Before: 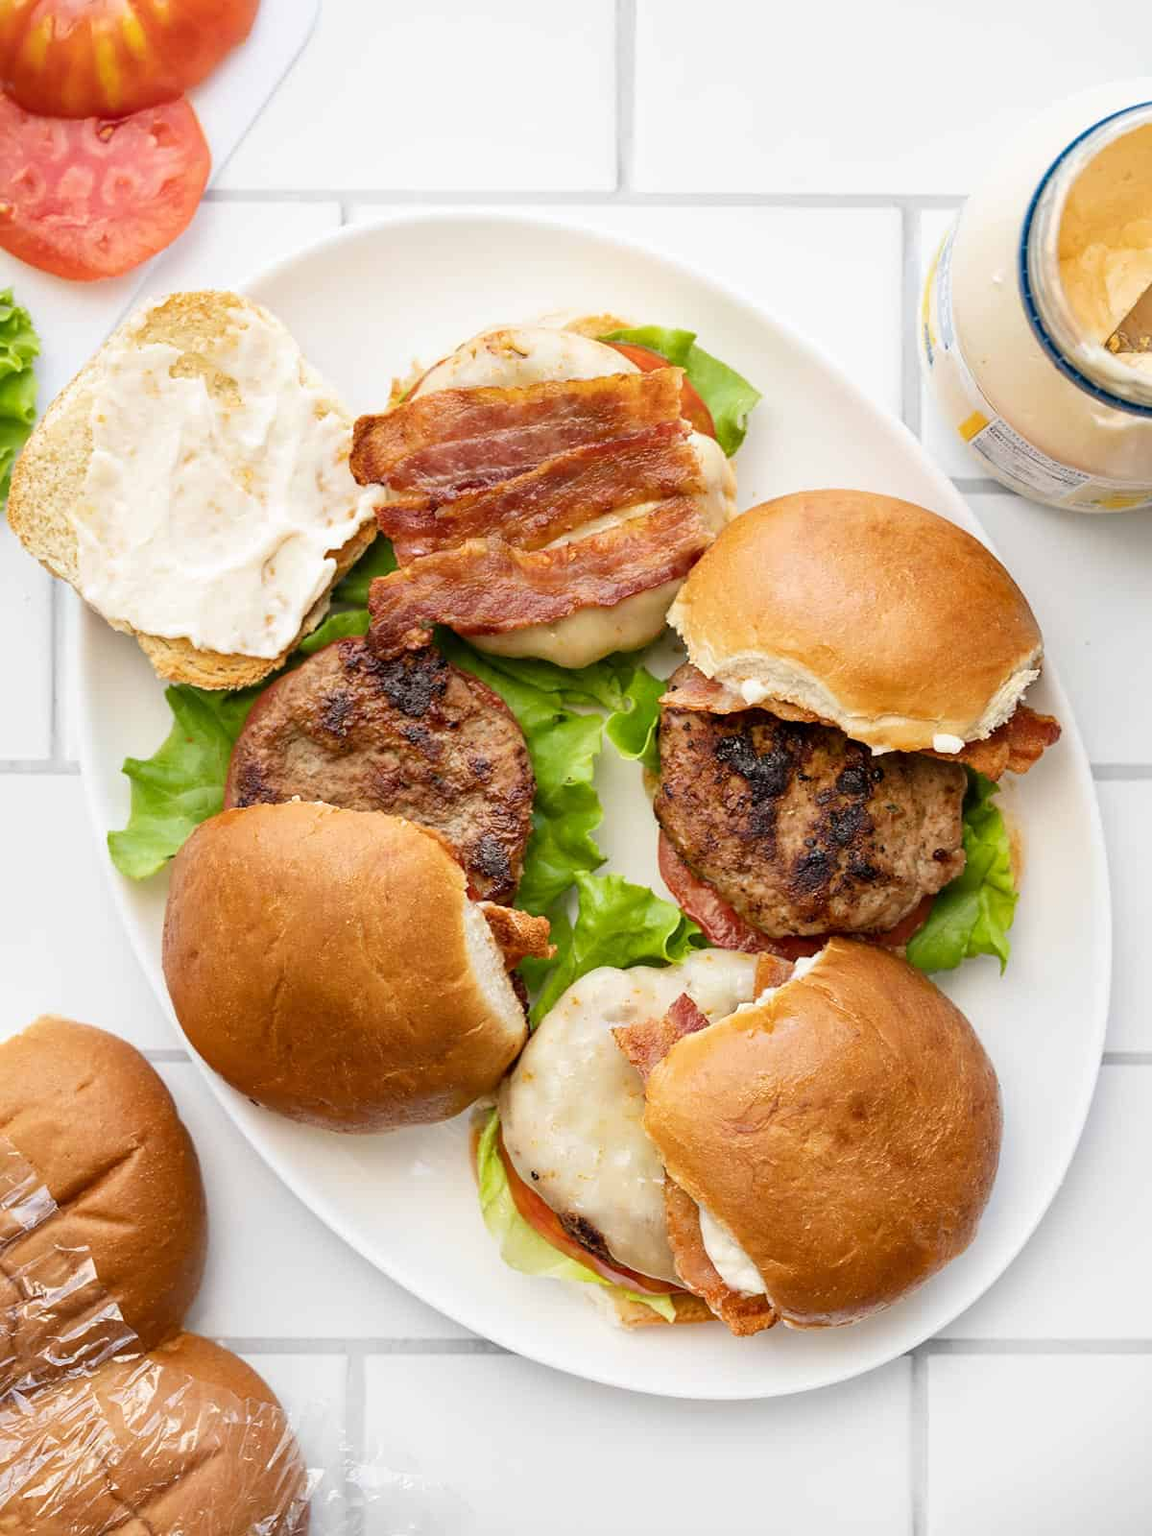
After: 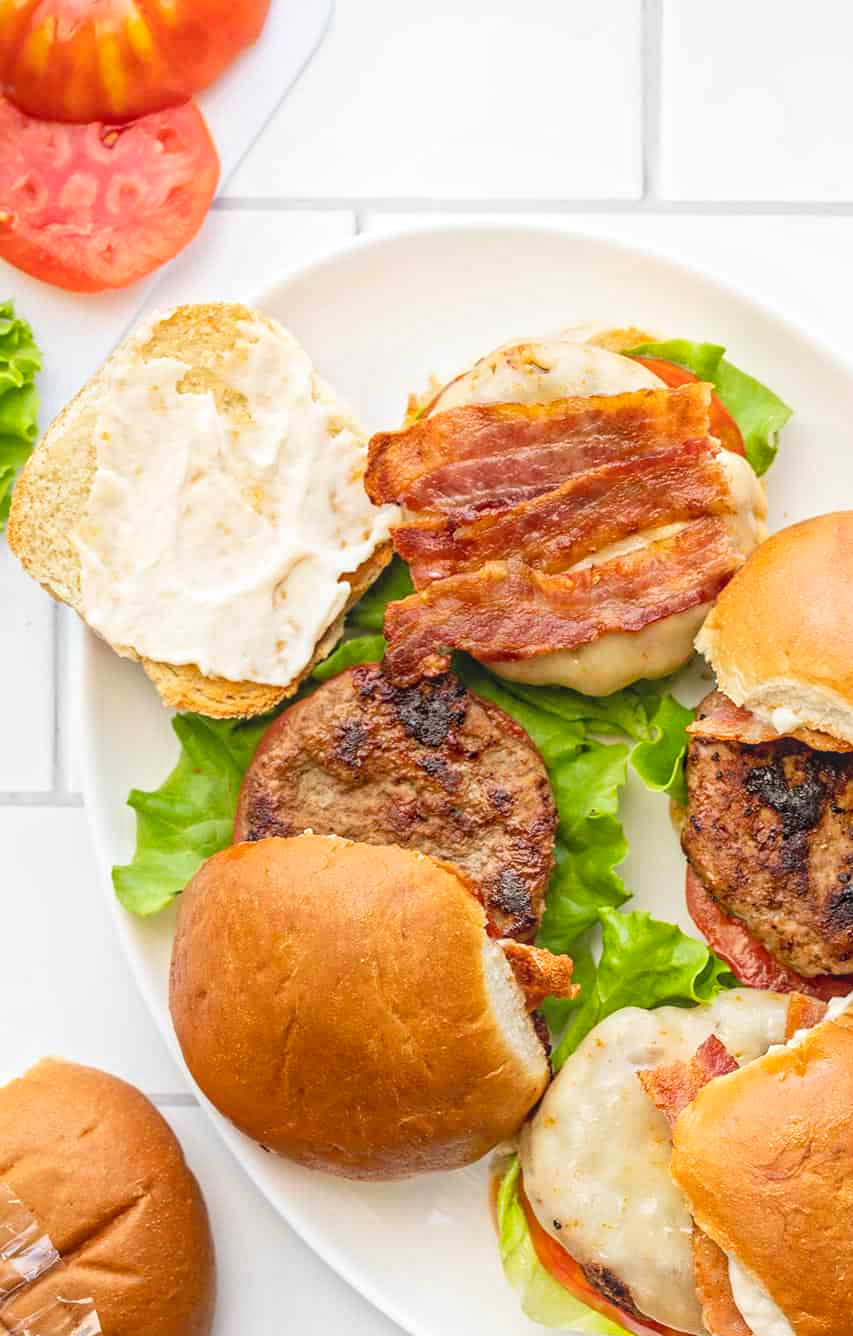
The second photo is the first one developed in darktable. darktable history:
contrast equalizer: octaves 7, y [[0.579, 0.58, 0.505, 0.5, 0.5, 0.5], [0.5 ×6], [0.5 ×6], [0 ×6], [0 ×6]], mix -0.992
crop: right 28.869%, bottom 16.462%
tone equalizer: on, module defaults
color zones: curves: ch0 [(0, 0.5) (0.143, 0.5) (0.286, 0.5) (0.429, 0.5) (0.62, 0.489) (0.714, 0.445) (0.844, 0.496) (1, 0.5)]; ch1 [(0, 0.5) (0.143, 0.5) (0.286, 0.5) (0.429, 0.5) (0.571, 0.5) (0.714, 0.523) (0.857, 0.5) (1, 0.5)]
local contrast: on, module defaults
contrast brightness saturation: brightness 0.093, saturation 0.191
